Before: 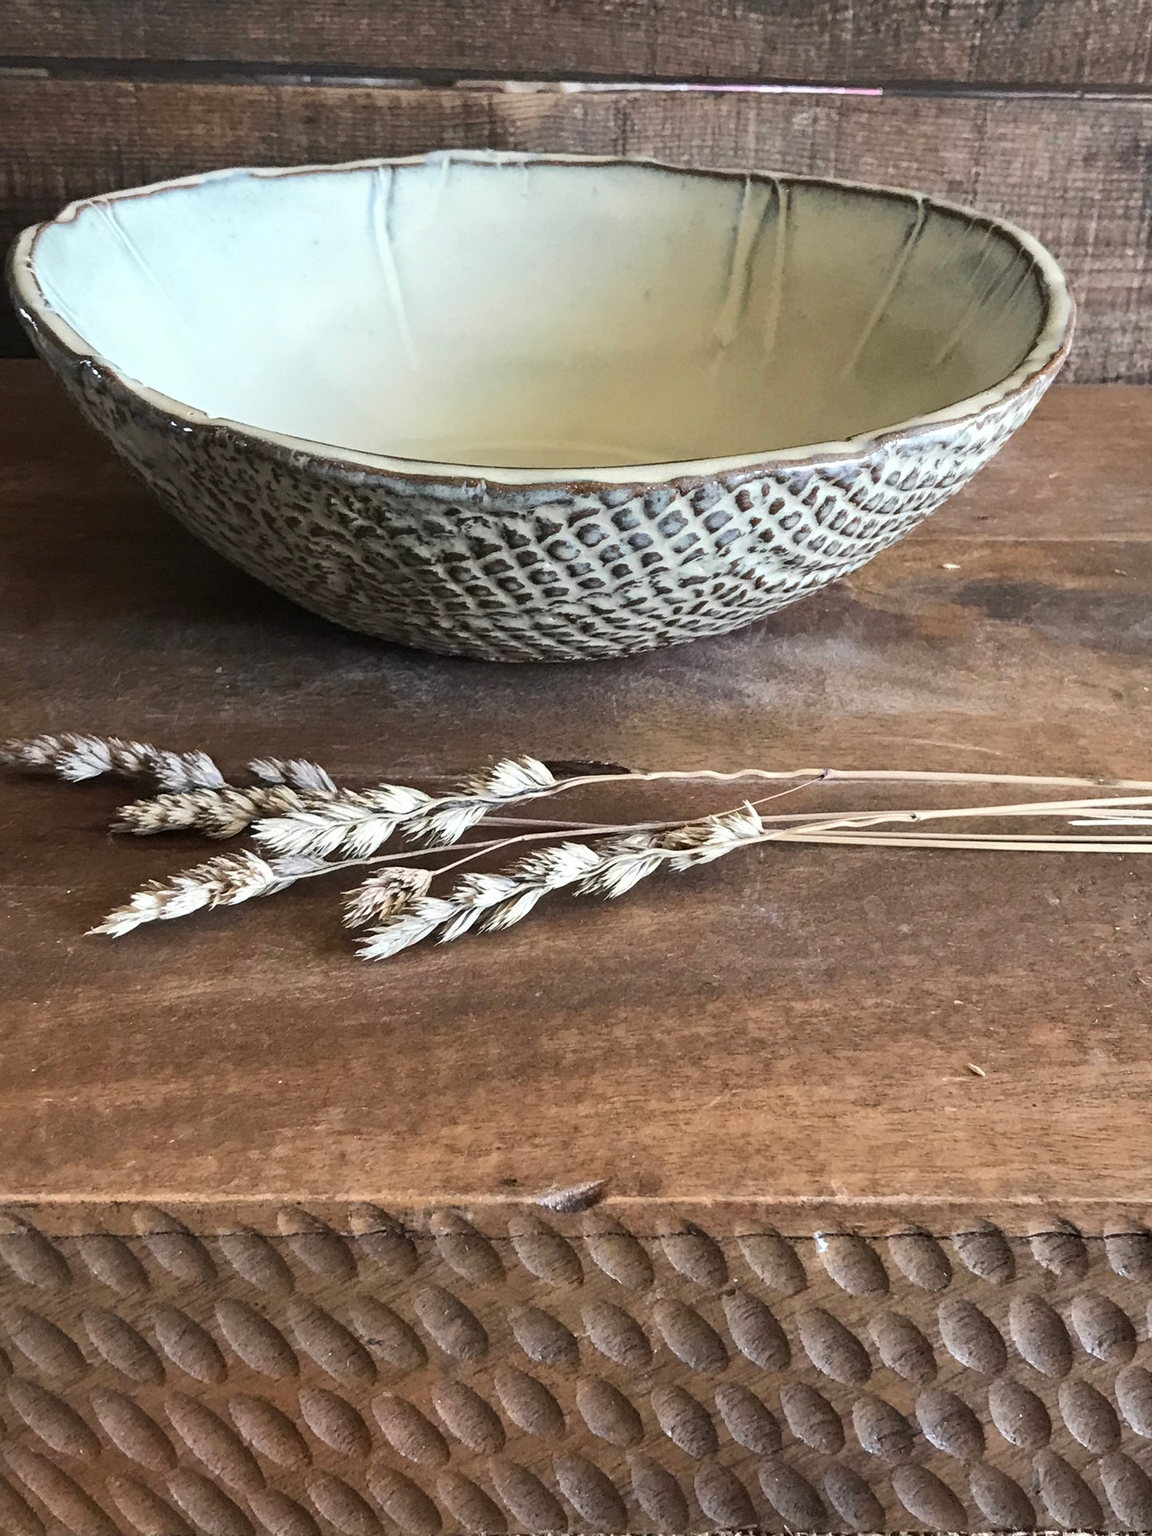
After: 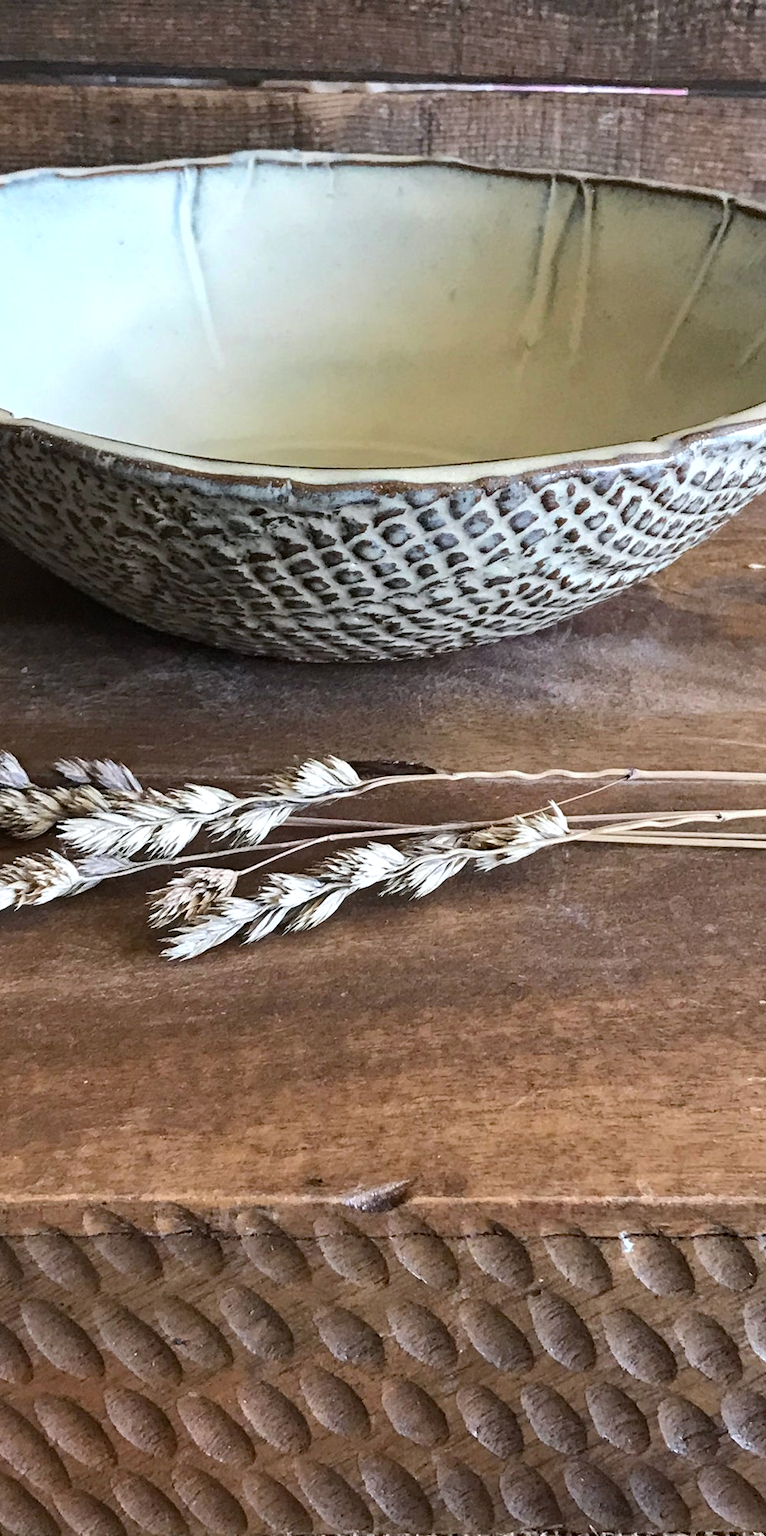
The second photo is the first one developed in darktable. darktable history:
white balance: red 0.983, blue 1.036
haze removal: compatibility mode true, adaptive false
crop: left 16.899%, right 16.556%
